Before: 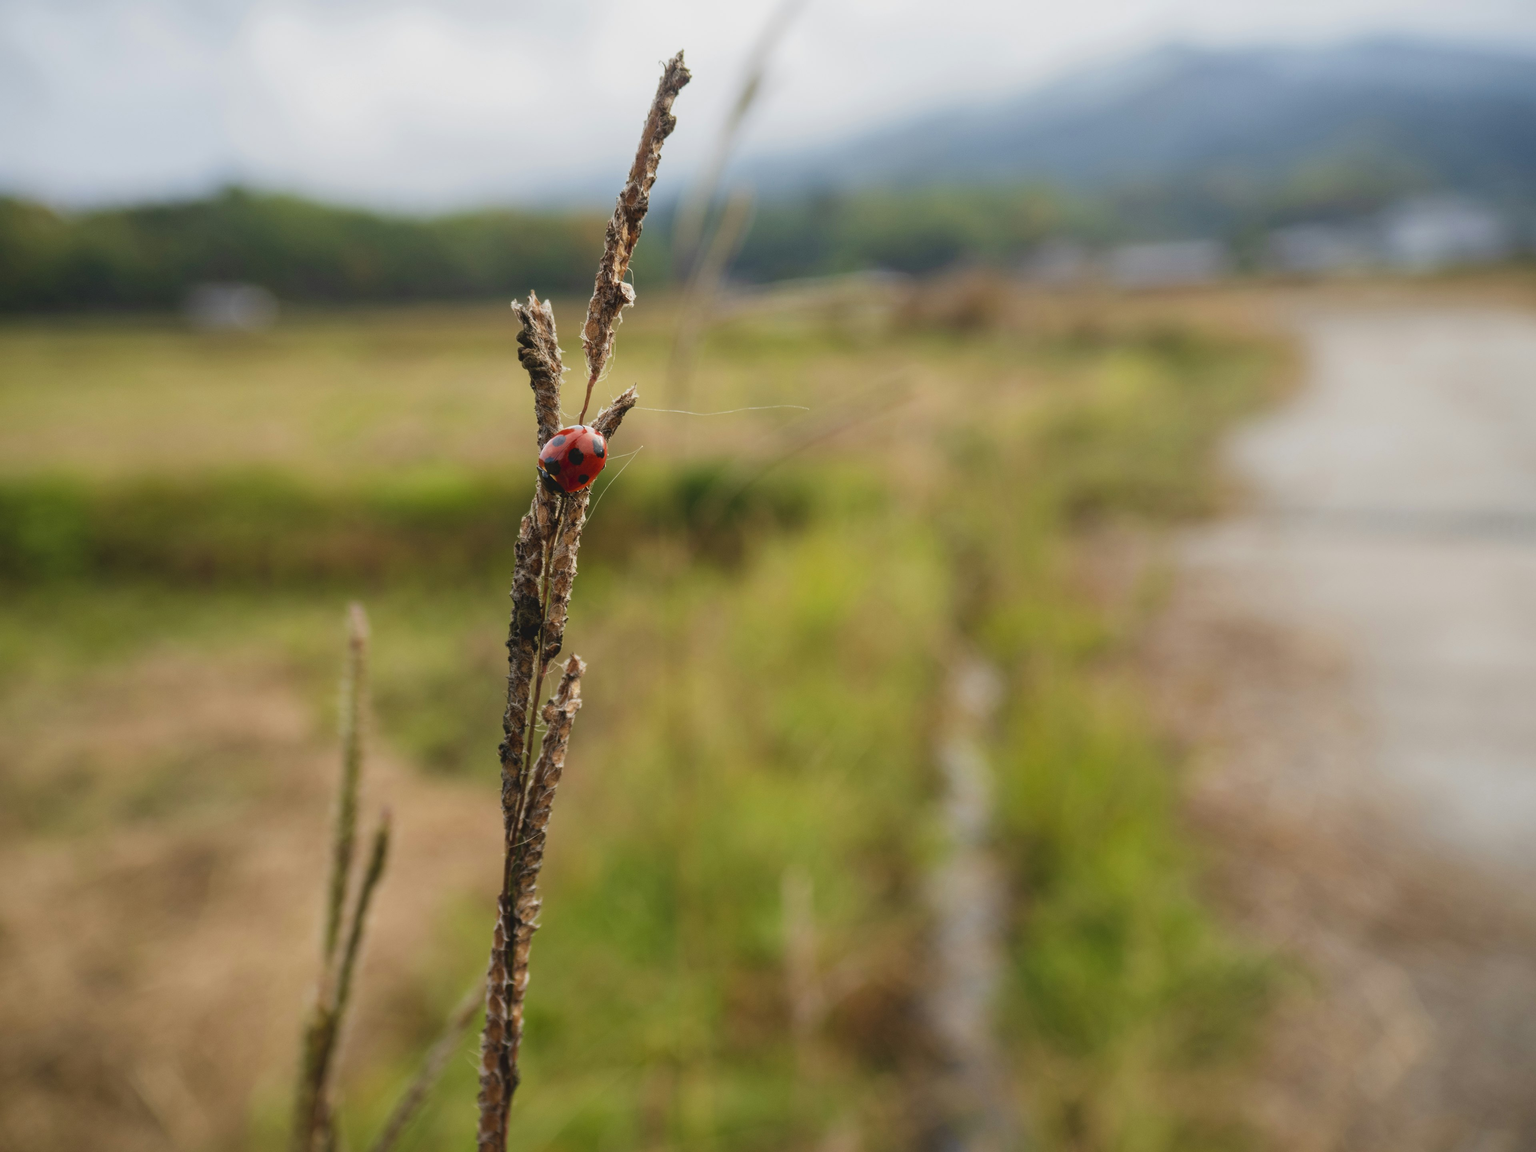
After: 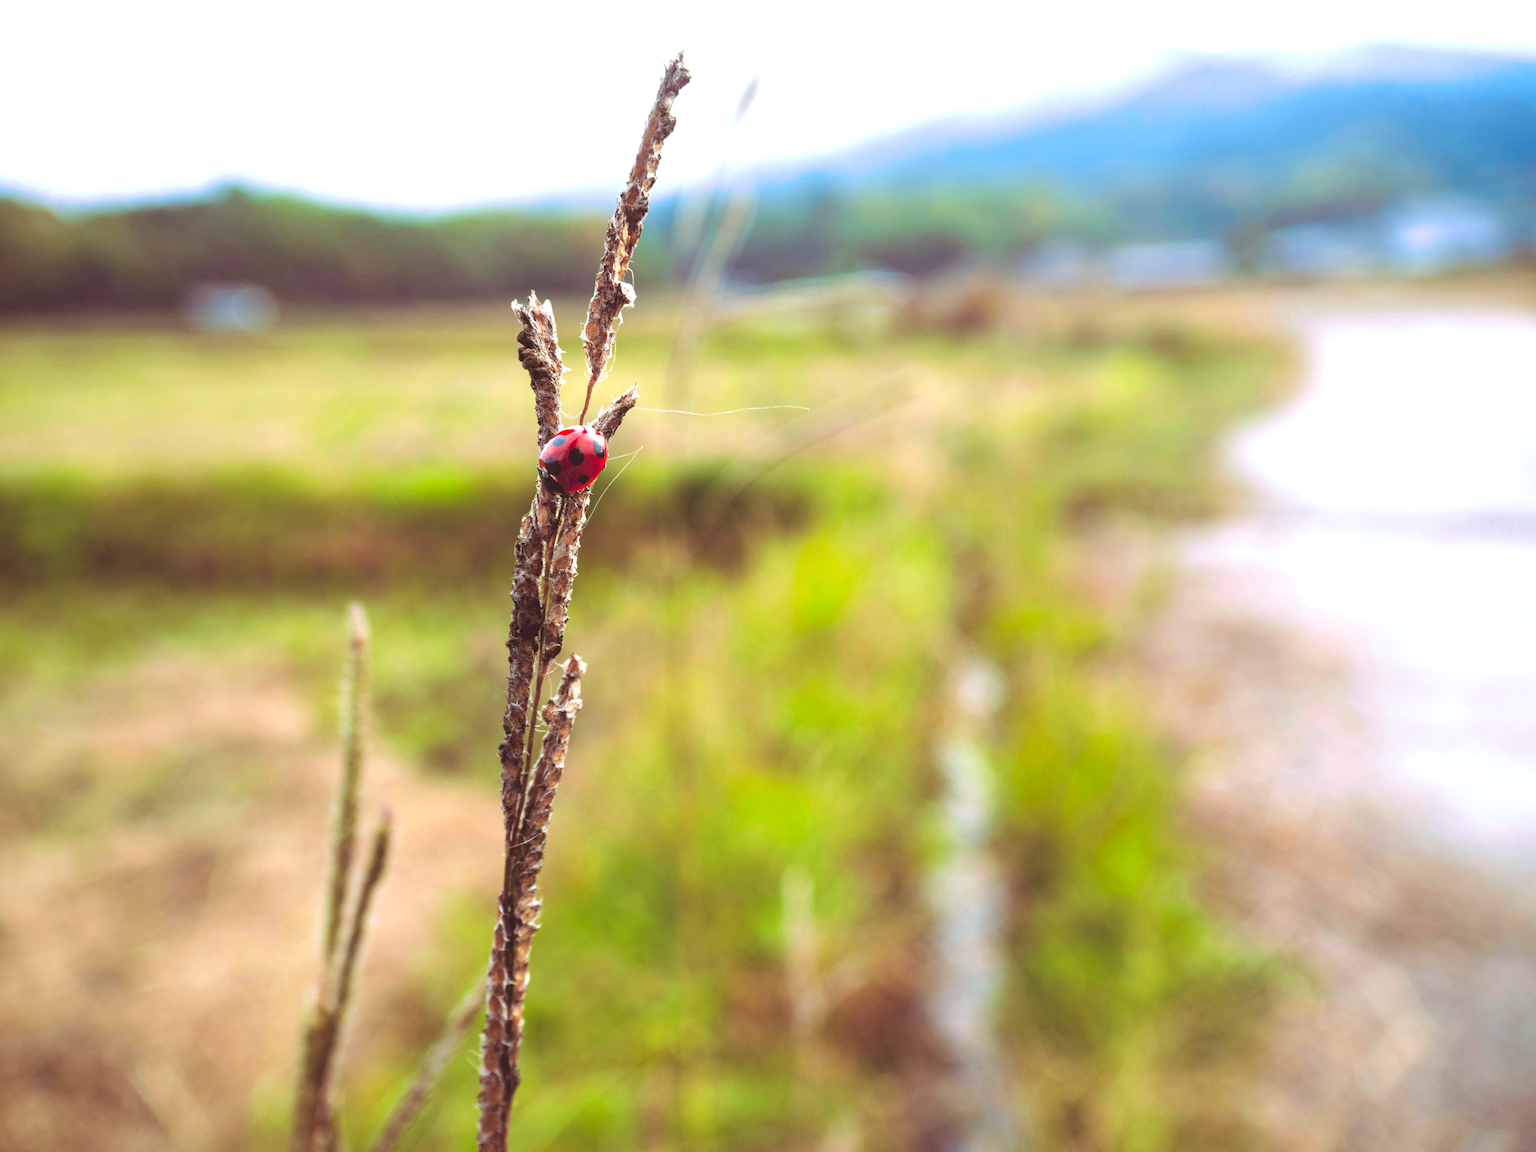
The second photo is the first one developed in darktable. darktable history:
vibrance: vibrance 100%
exposure: black level correction 0, exposure 1.2 EV, compensate highlight preservation false
tone equalizer: on, module defaults
color calibration: output R [0.972, 0.068, -0.094, 0], output G [-0.178, 1.216, -0.086, 0], output B [0.095, -0.136, 0.98, 0], illuminant custom, x 0.371, y 0.381, temperature 4283.16 K
split-toning: highlights › hue 298.8°, highlights › saturation 0.73, compress 41.76%
